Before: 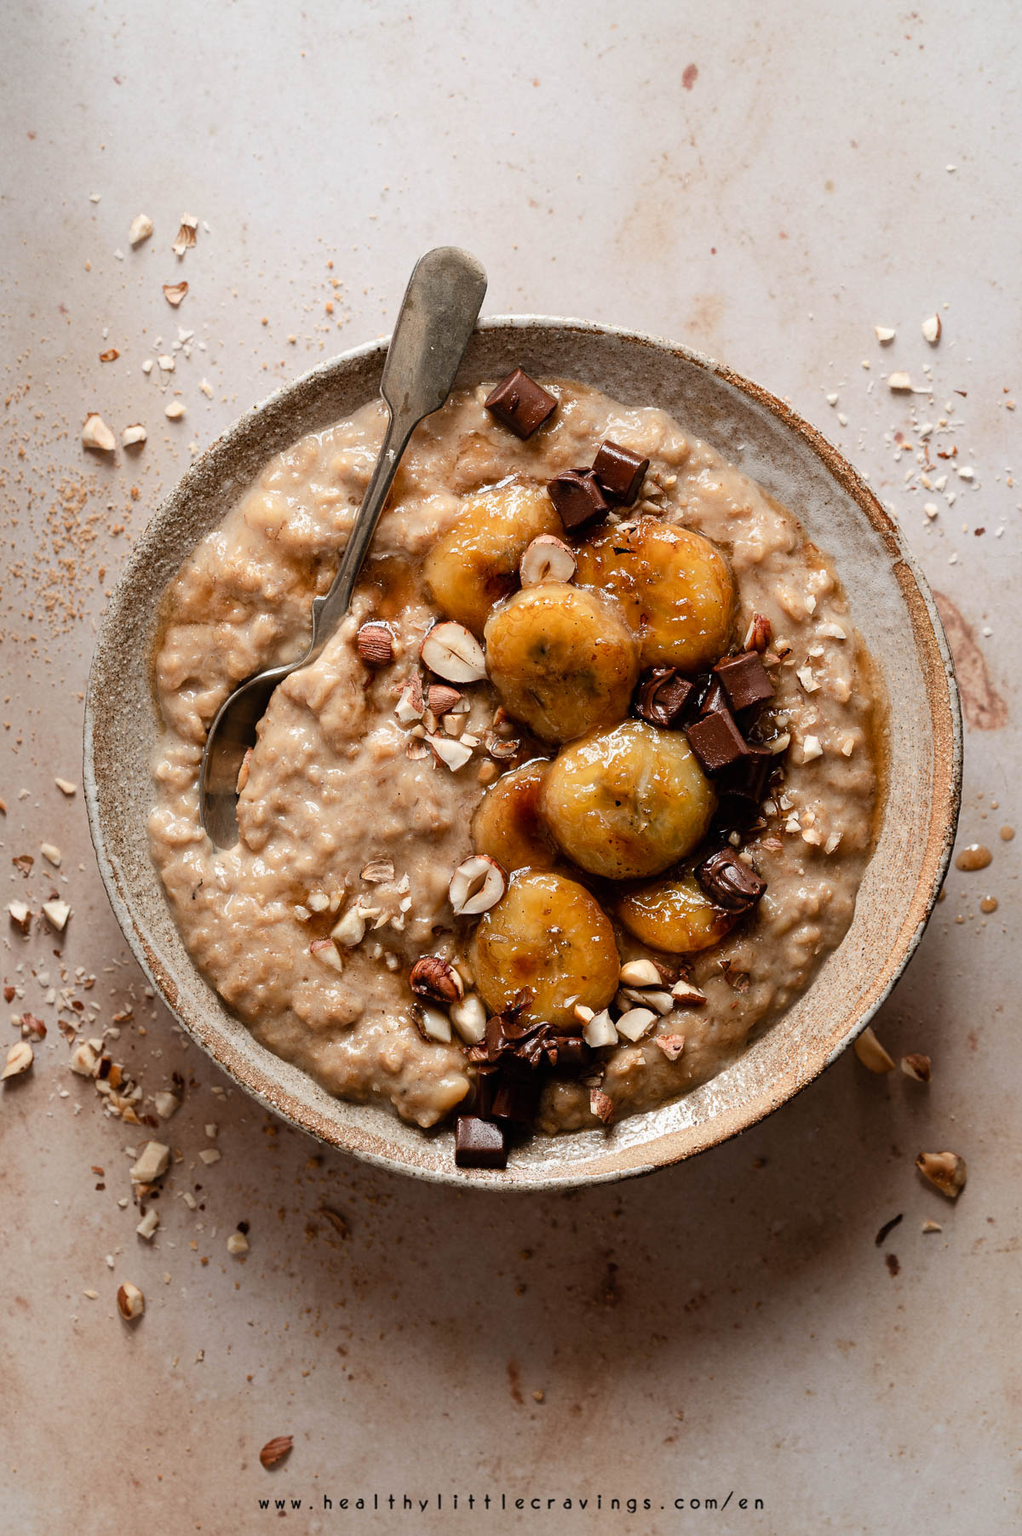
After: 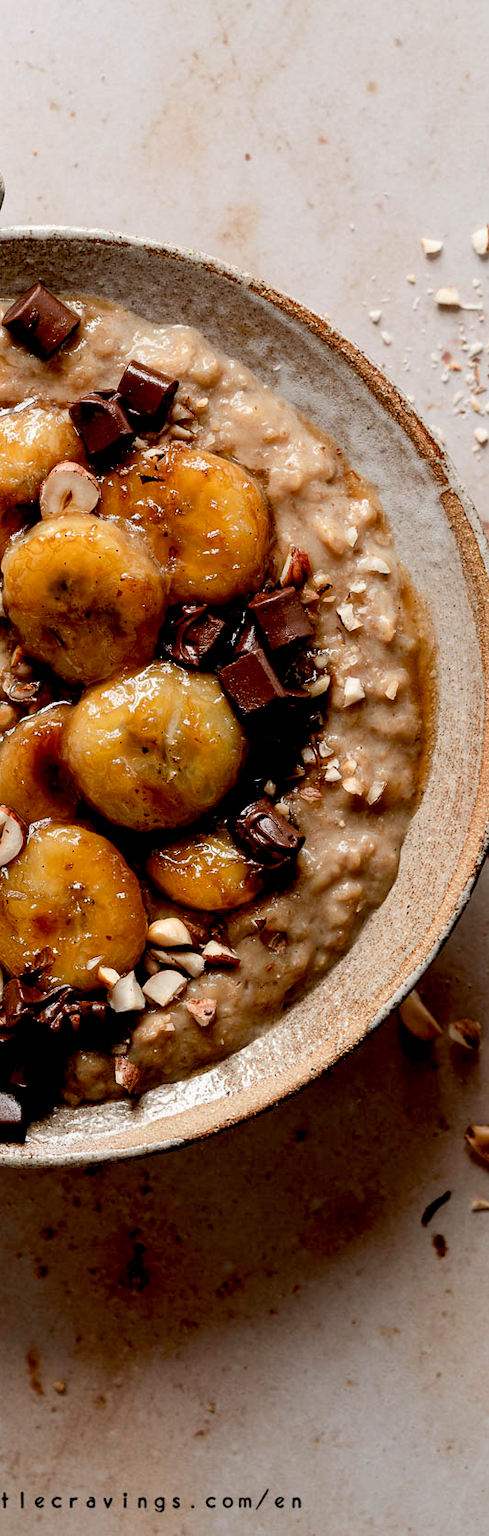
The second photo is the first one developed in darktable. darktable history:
crop: left 47.319%, top 6.825%, right 8.047%
exposure: black level correction 0.017, exposure -0.007 EV, compensate highlight preservation false
